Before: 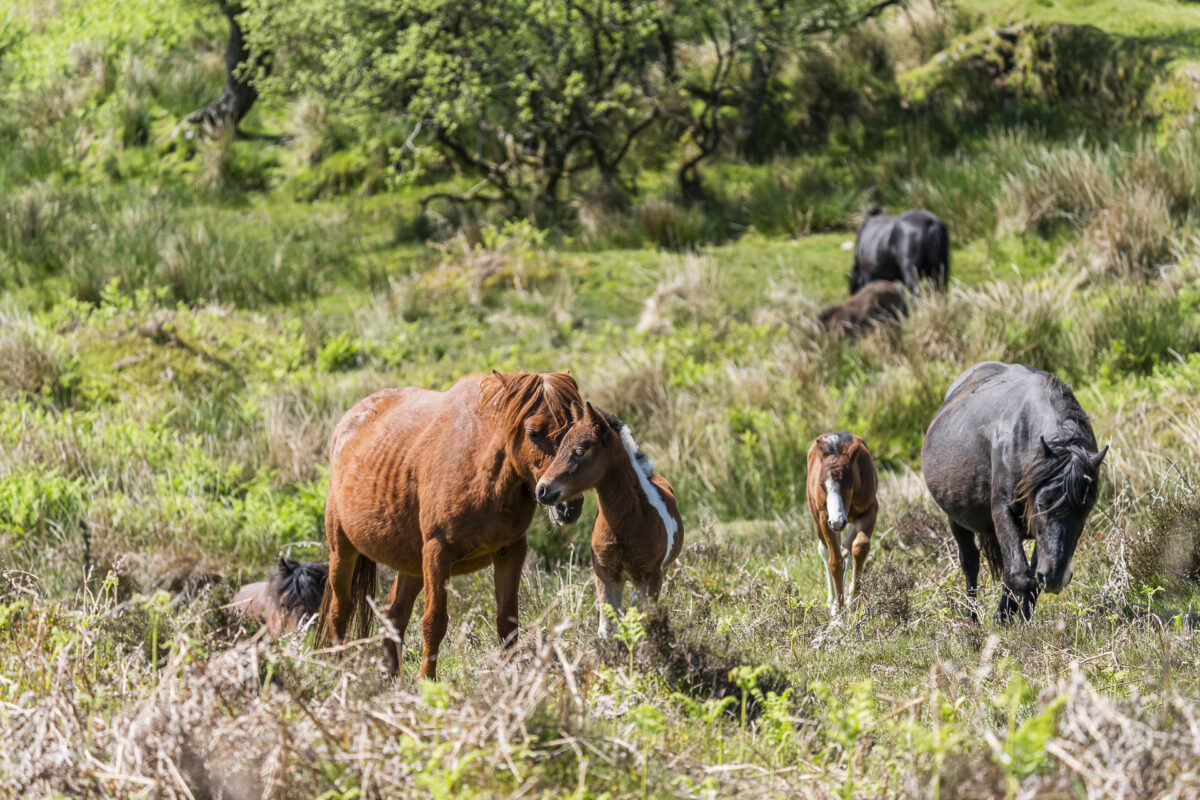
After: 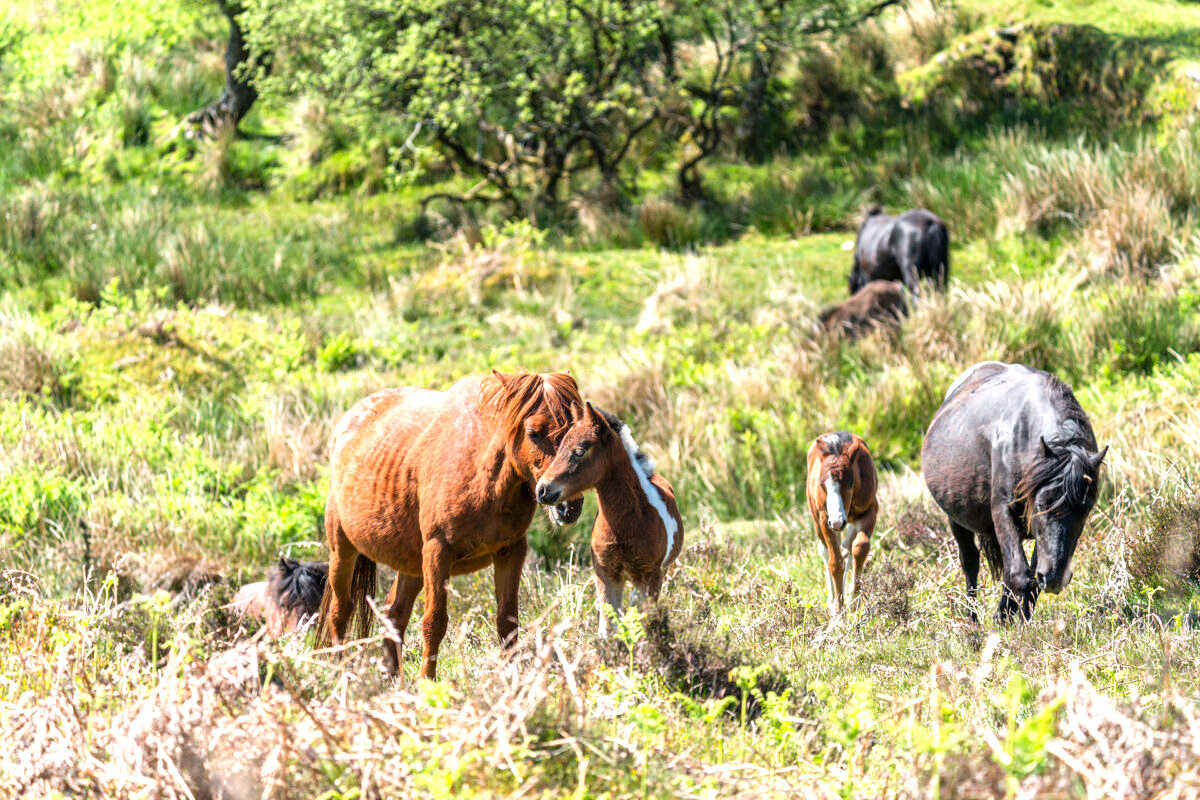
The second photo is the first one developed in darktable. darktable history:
exposure: exposure 0.809 EV, compensate highlight preservation false
